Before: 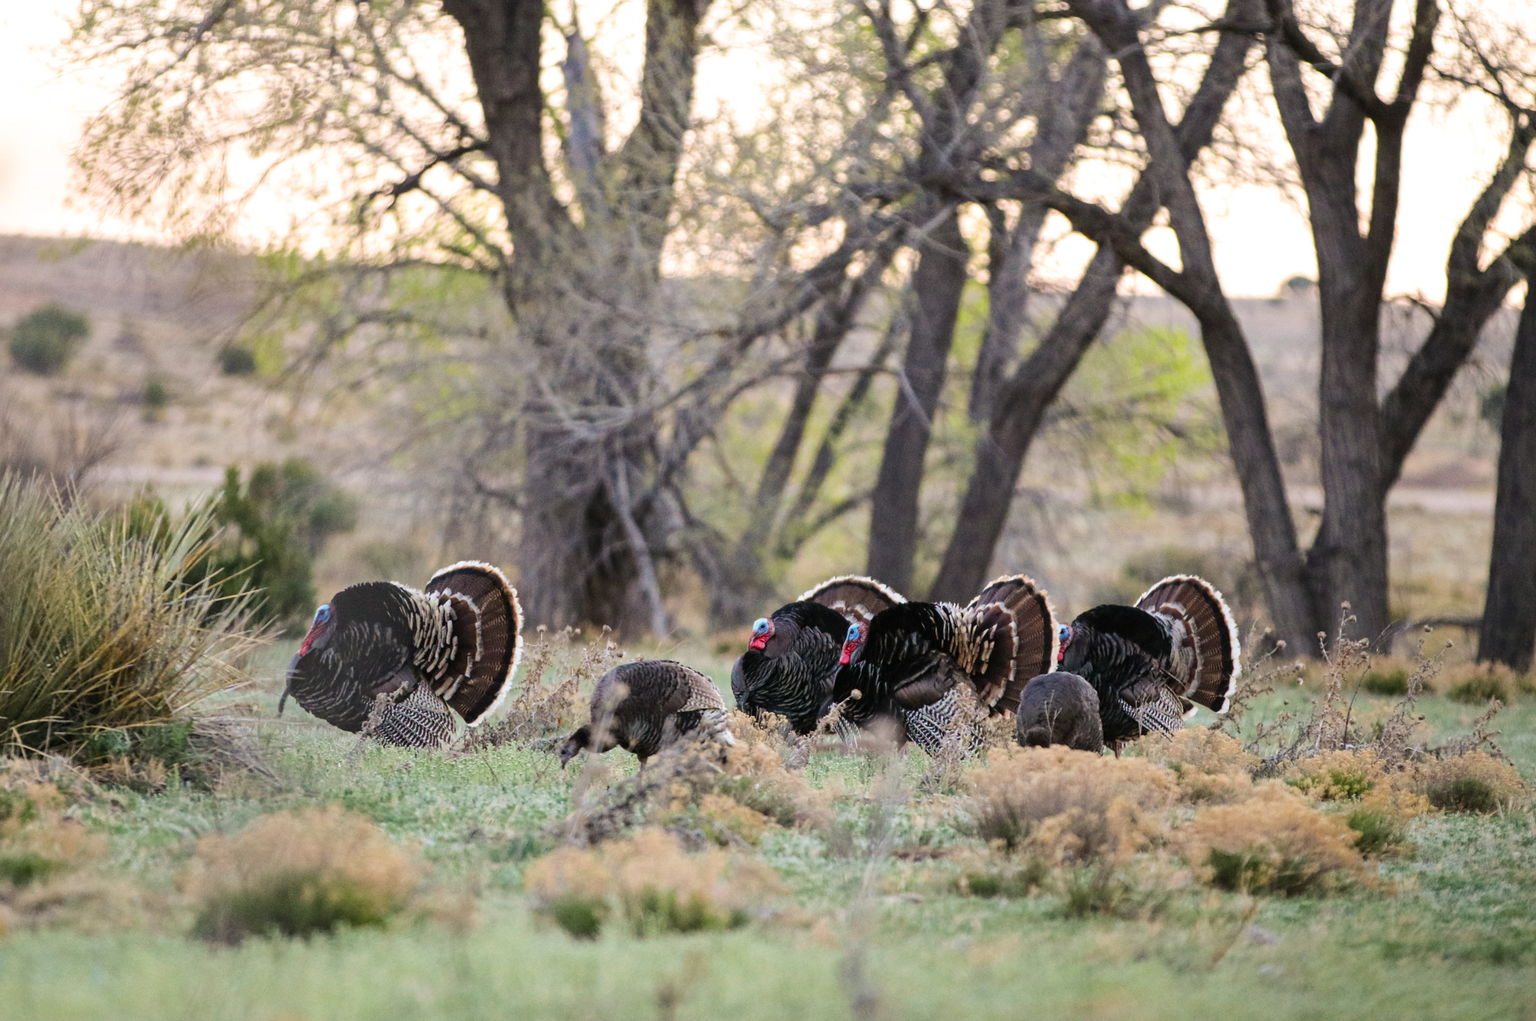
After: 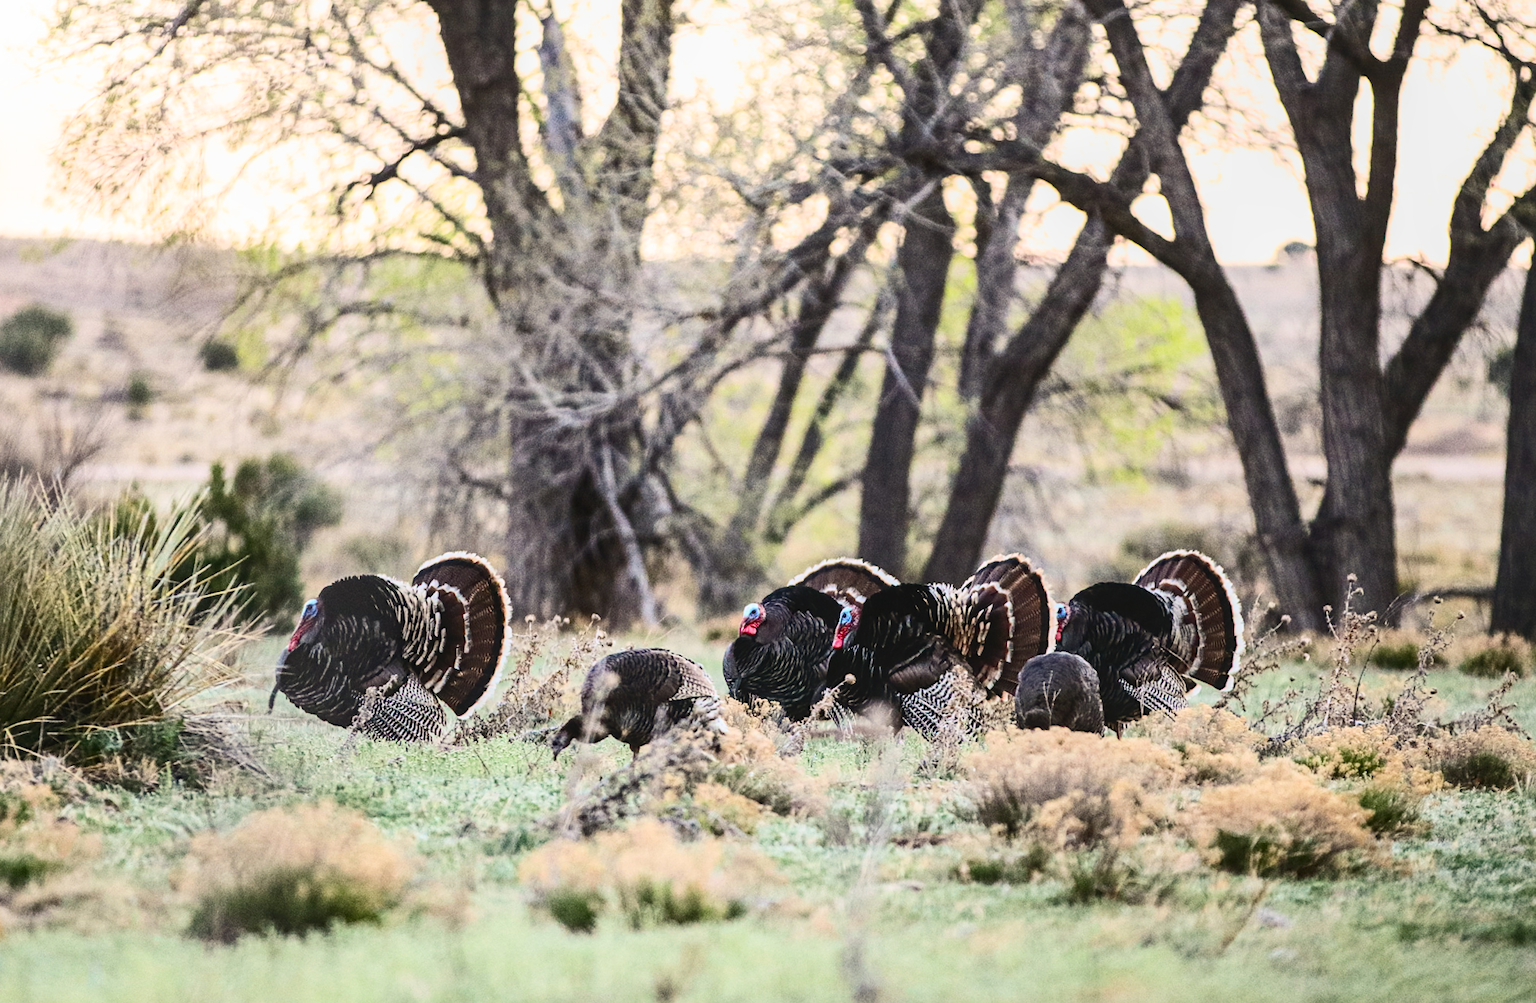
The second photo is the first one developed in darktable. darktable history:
contrast brightness saturation: contrast 0.39, brightness 0.1
sharpen: amount 0.2
rotate and perspective: rotation -1.32°, lens shift (horizontal) -0.031, crop left 0.015, crop right 0.985, crop top 0.047, crop bottom 0.982
local contrast: detail 110%
